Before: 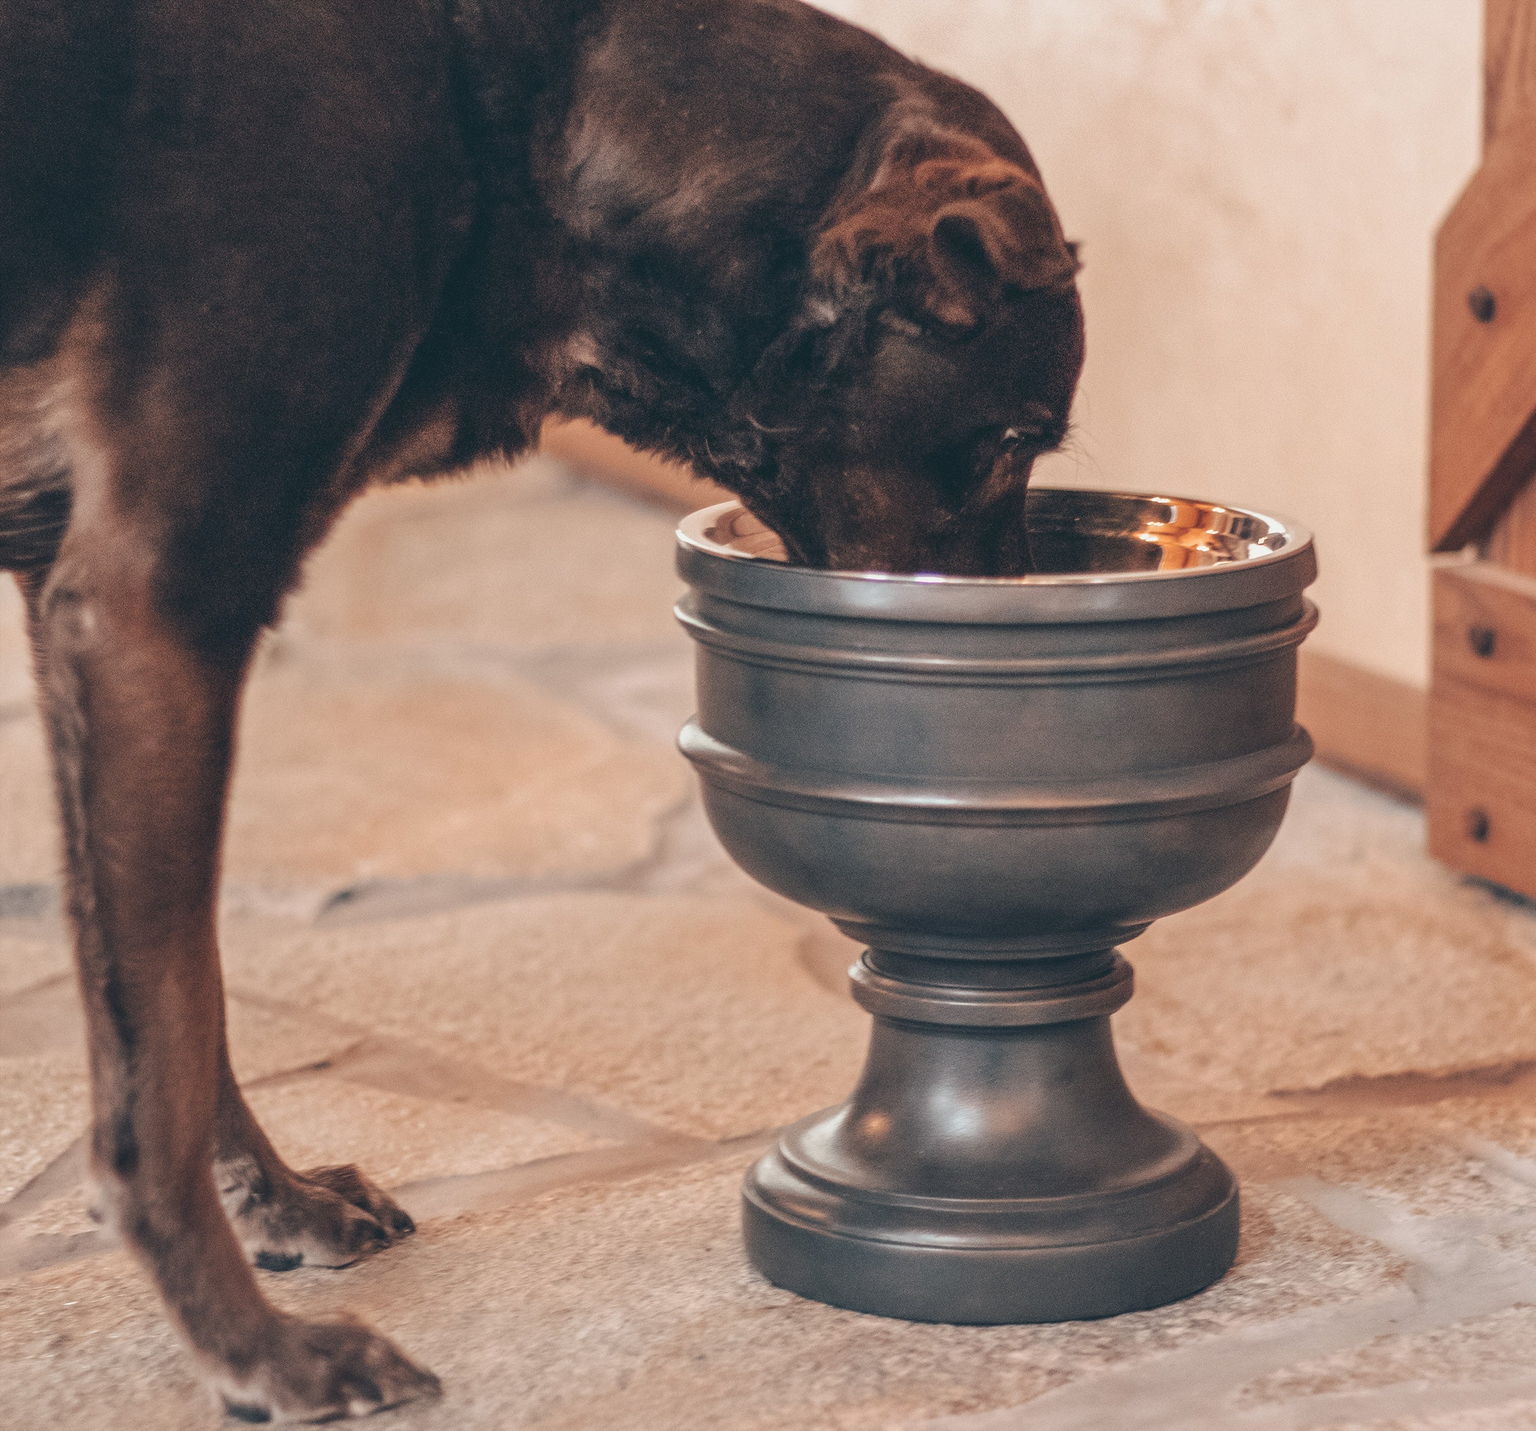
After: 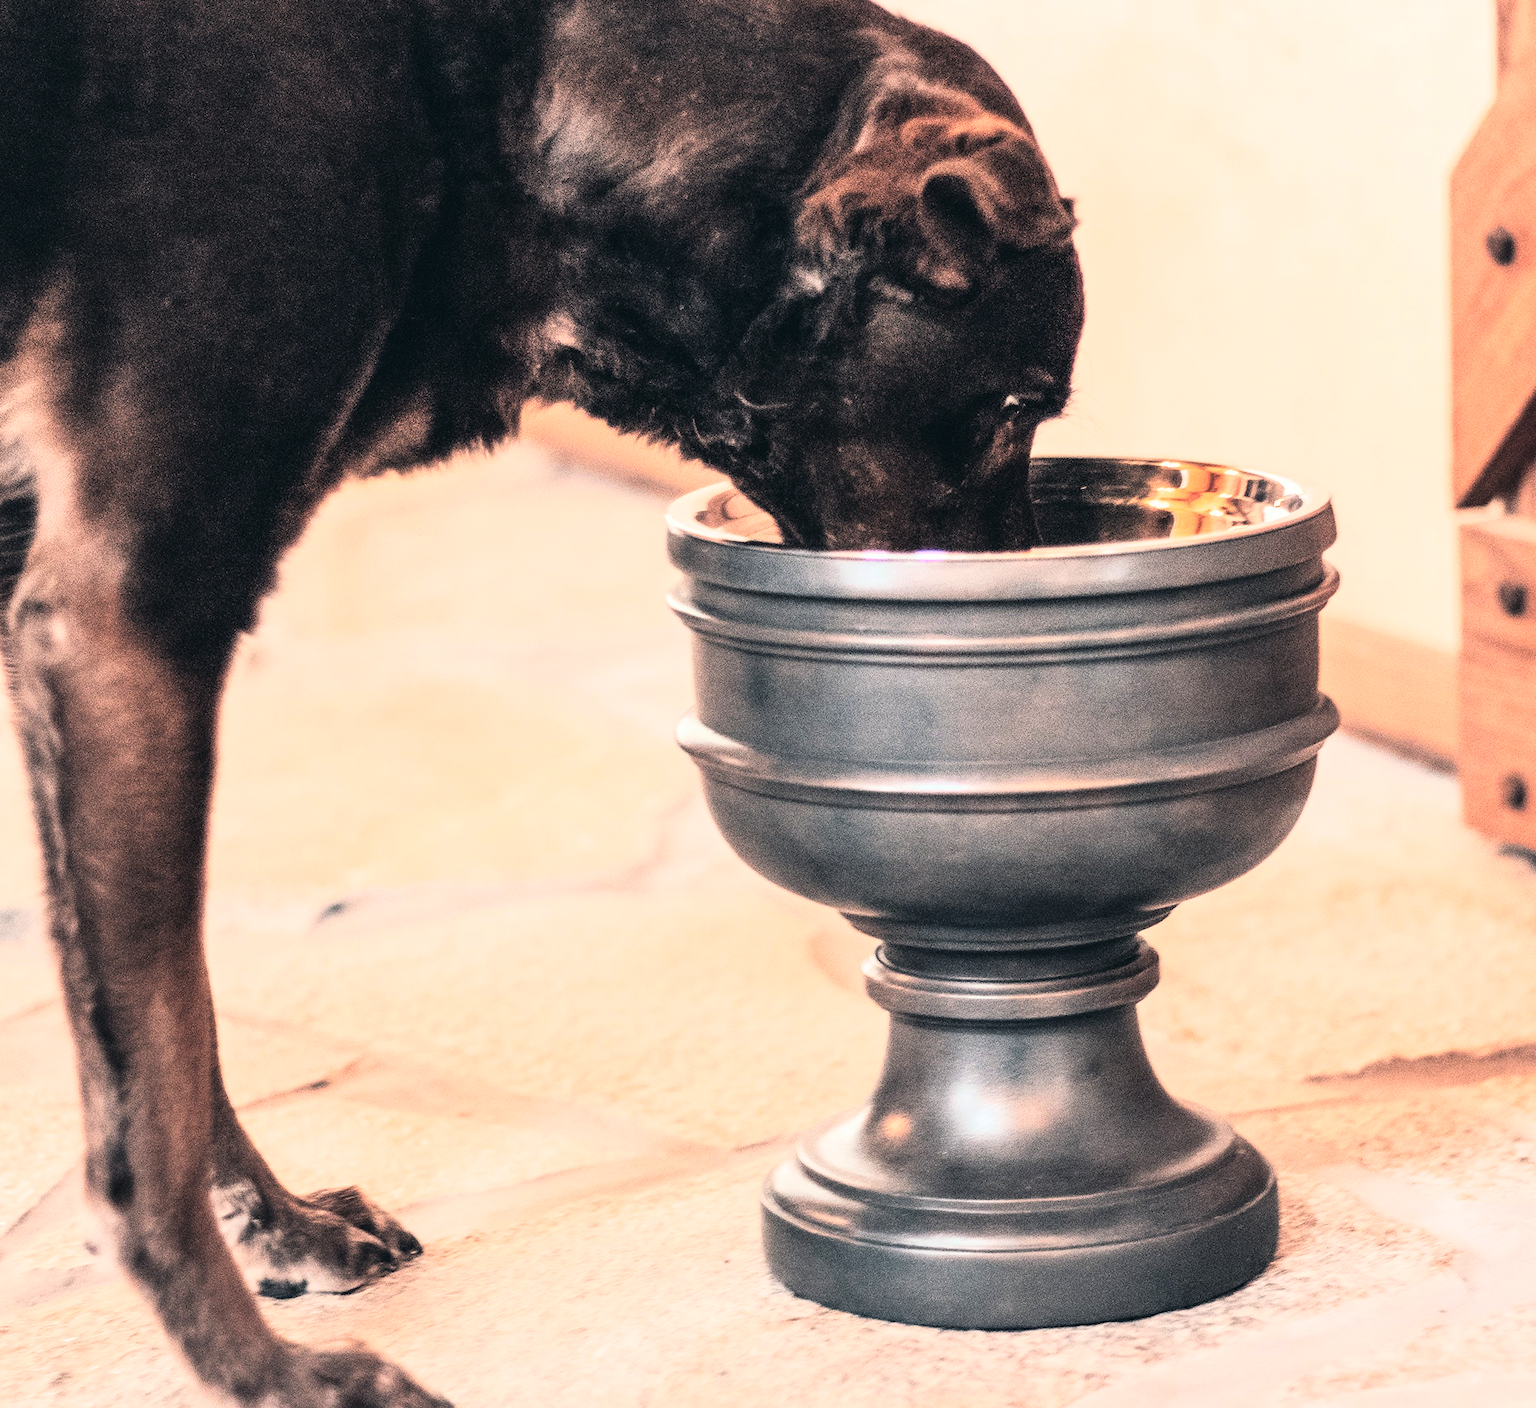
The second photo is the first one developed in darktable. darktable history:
rgb curve: curves: ch0 [(0, 0) (0.21, 0.15) (0.24, 0.21) (0.5, 0.75) (0.75, 0.96) (0.89, 0.99) (1, 1)]; ch1 [(0, 0.02) (0.21, 0.13) (0.25, 0.2) (0.5, 0.67) (0.75, 0.9) (0.89, 0.97) (1, 1)]; ch2 [(0, 0.02) (0.21, 0.13) (0.25, 0.2) (0.5, 0.67) (0.75, 0.9) (0.89, 0.97) (1, 1)], compensate middle gray true
rotate and perspective: rotation -2.12°, lens shift (vertical) 0.009, lens shift (horizontal) -0.008, automatic cropping original format, crop left 0.036, crop right 0.964, crop top 0.05, crop bottom 0.959
